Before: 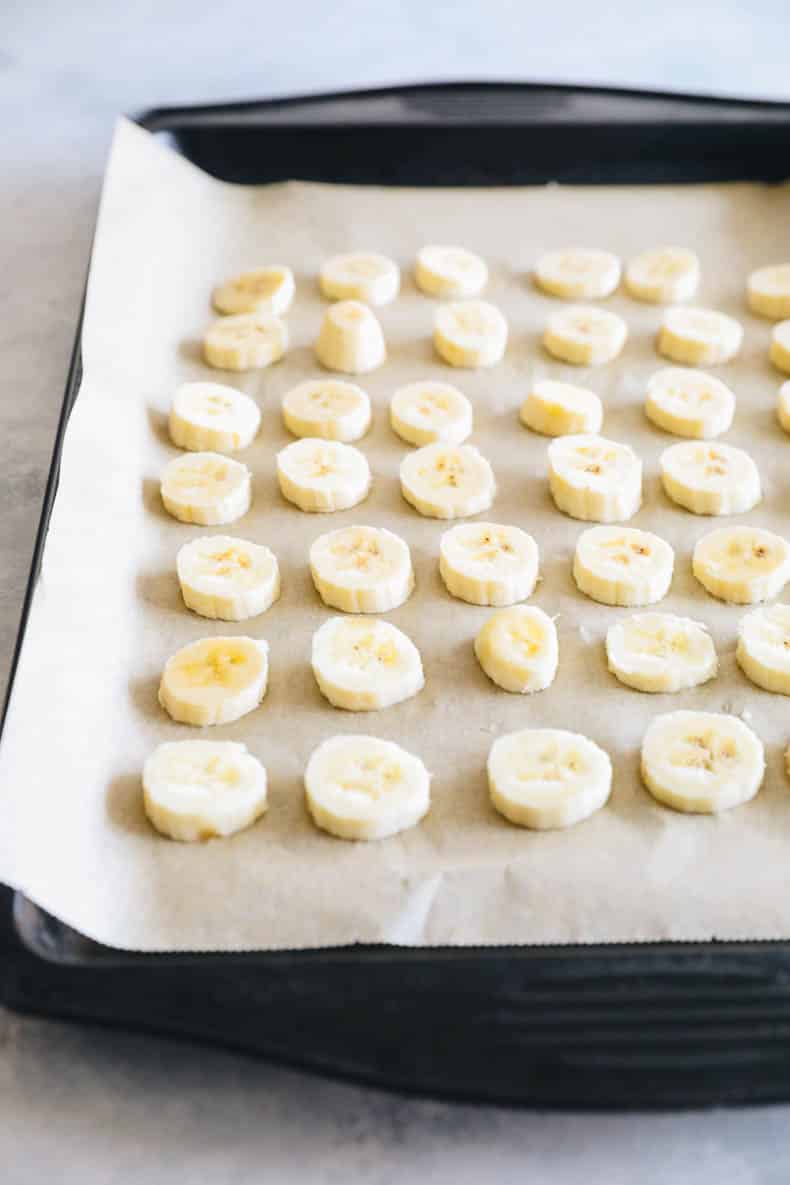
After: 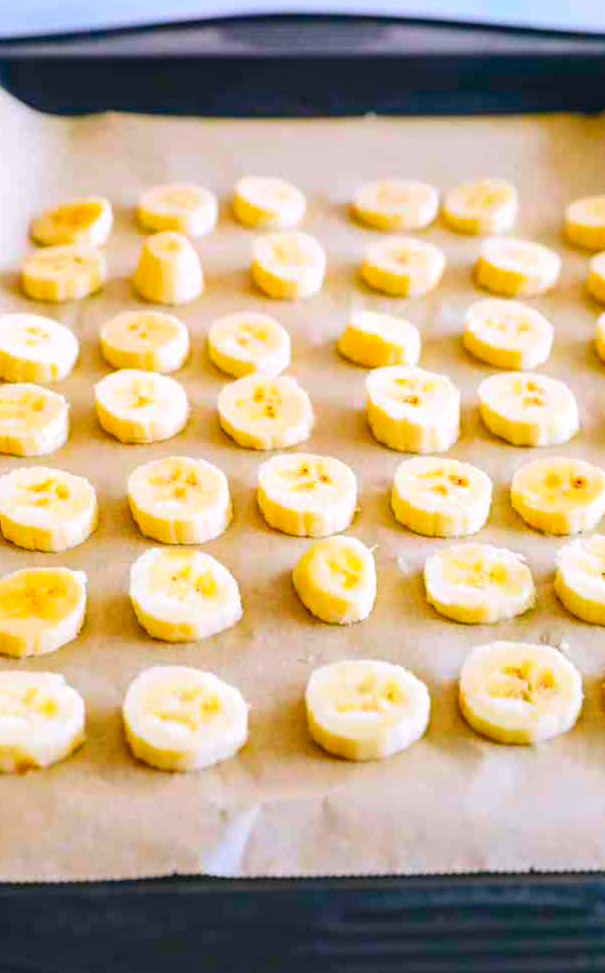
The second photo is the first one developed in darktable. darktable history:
local contrast: on, module defaults
crop: left 23.095%, top 5.827%, bottom 11.854%
color correction: highlights a* 1.59, highlights b* -1.7, saturation 2.48
